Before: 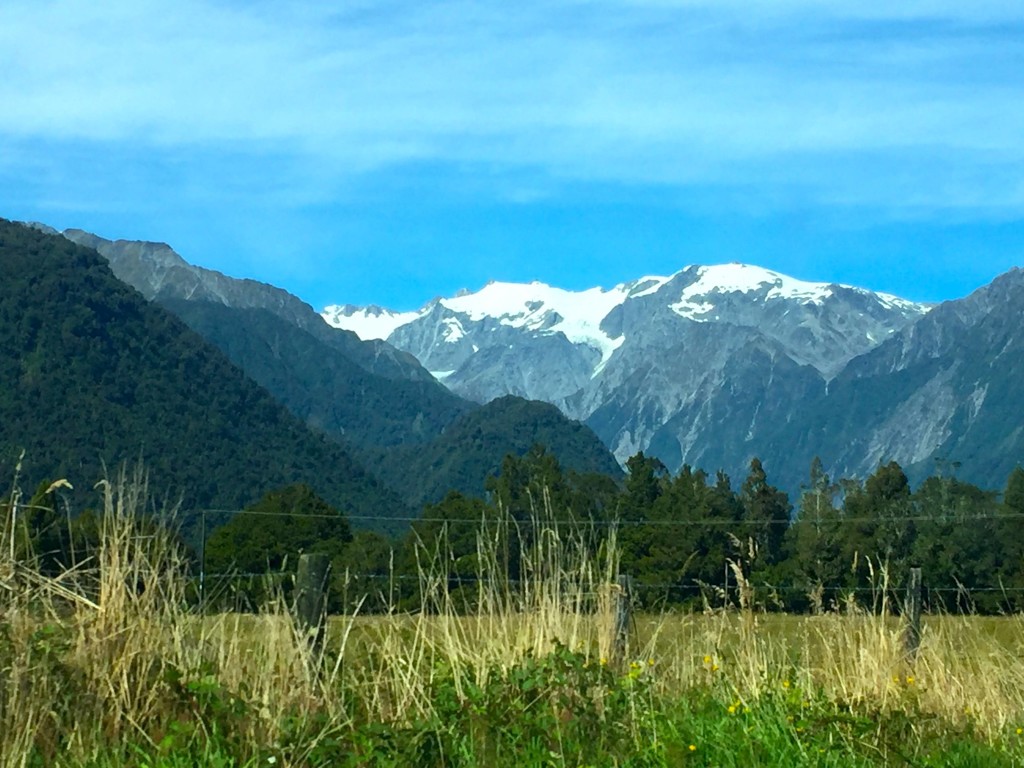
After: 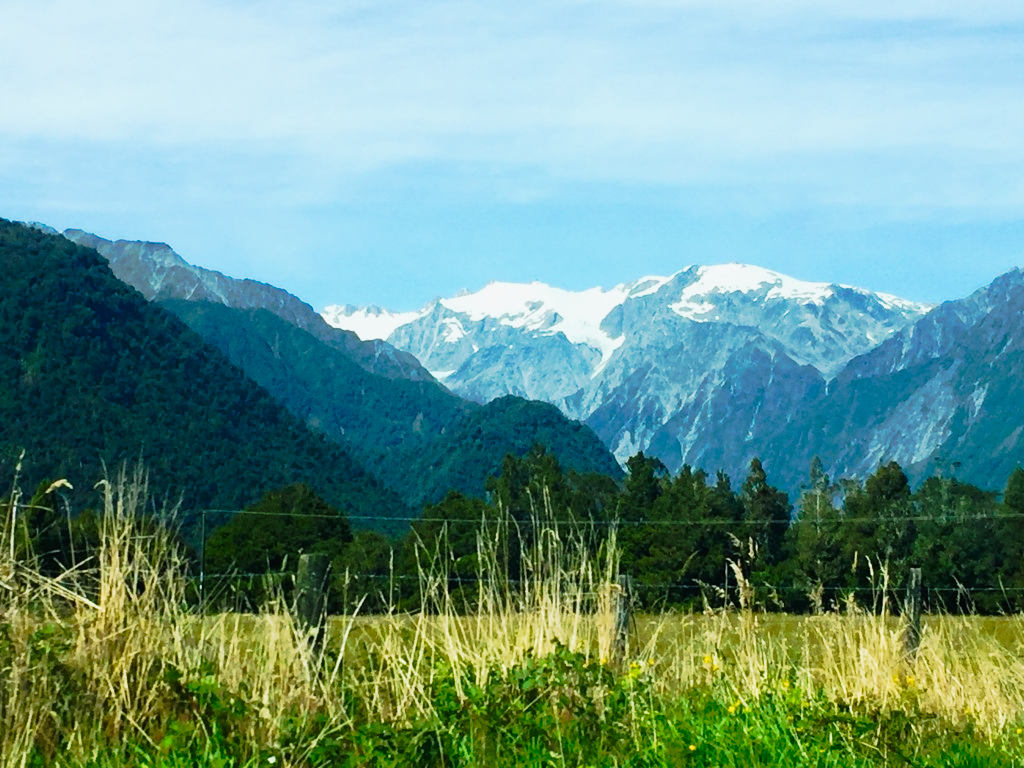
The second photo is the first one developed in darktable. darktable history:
tone curve: curves: ch0 [(0, 0.008) (0.081, 0.044) (0.177, 0.123) (0.283, 0.253) (0.416, 0.449) (0.495, 0.524) (0.661, 0.756) (0.796, 0.859) (1, 0.951)]; ch1 [(0, 0) (0.161, 0.092) (0.35, 0.33) (0.392, 0.392) (0.427, 0.426) (0.479, 0.472) (0.505, 0.5) (0.521, 0.524) (0.567, 0.564) (0.583, 0.588) (0.625, 0.627) (0.678, 0.733) (1, 1)]; ch2 [(0, 0) (0.346, 0.362) (0.404, 0.427) (0.502, 0.499) (0.531, 0.523) (0.544, 0.561) (0.58, 0.59) (0.629, 0.642) (0.717, 0.678) (1, 1)], preserve colors none
exposure: exposure 0.204 EV, compensate exposure bias true, compensate highlight preservation false
